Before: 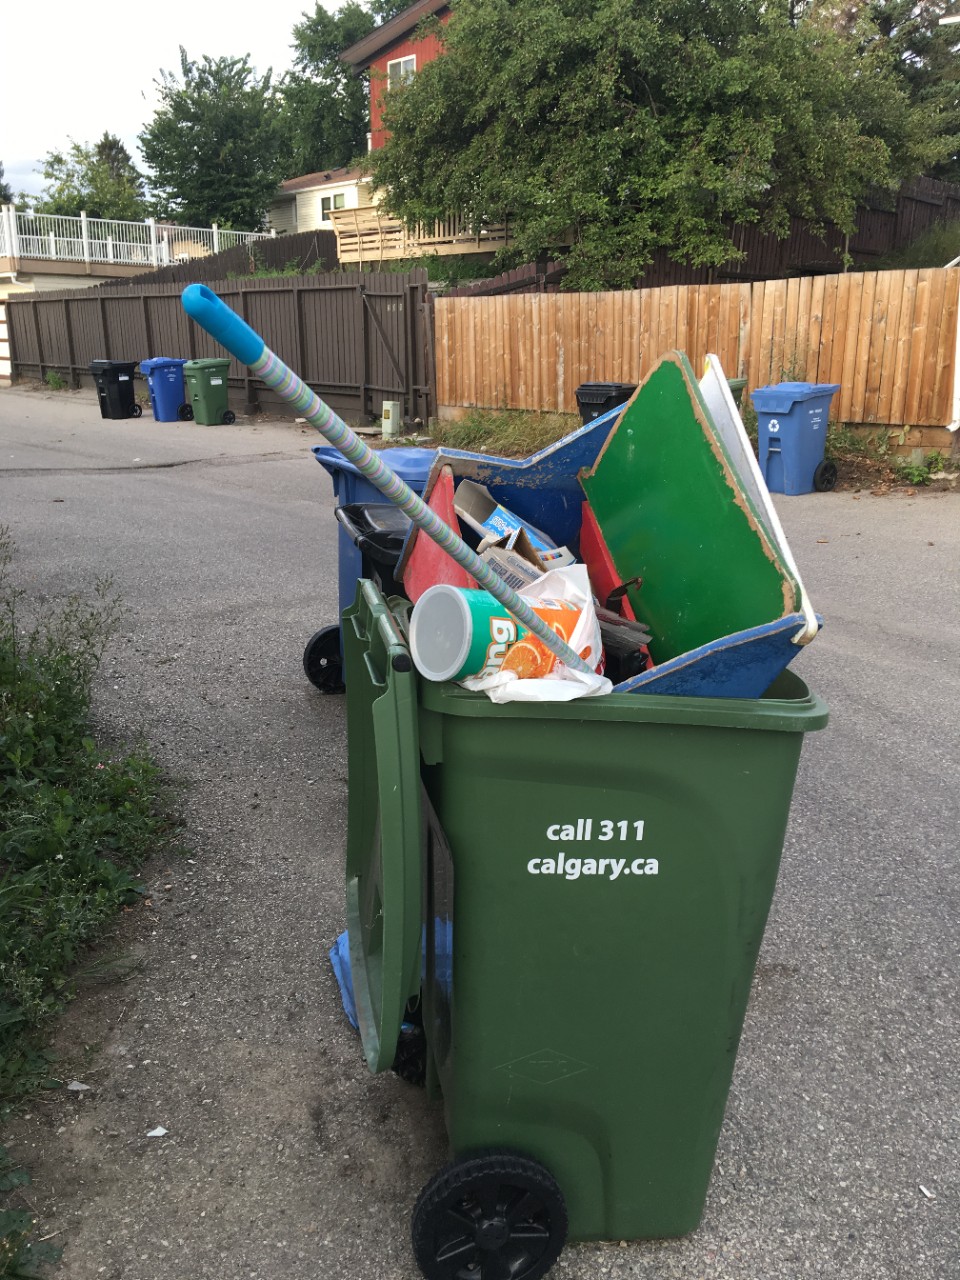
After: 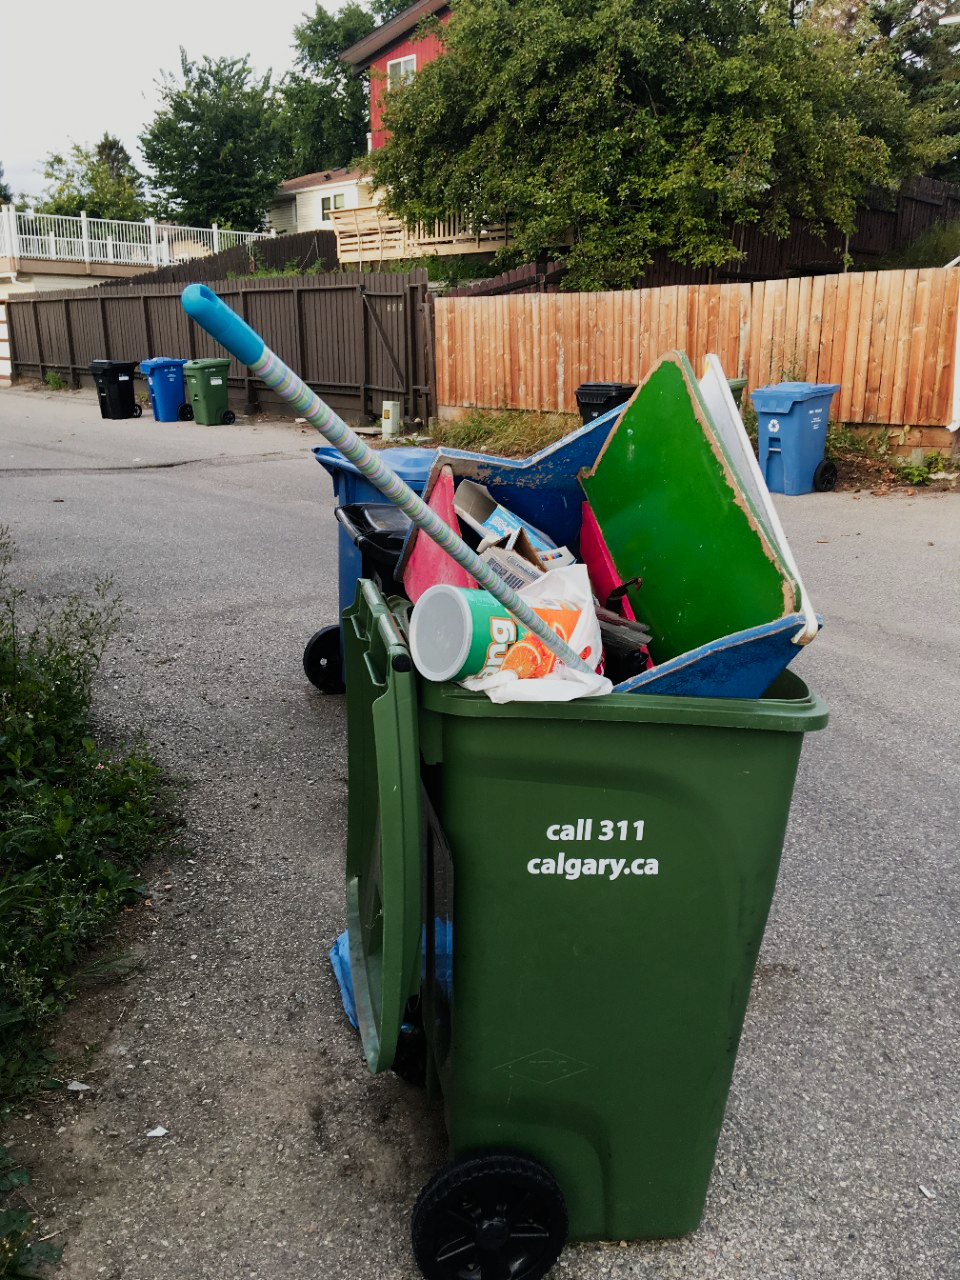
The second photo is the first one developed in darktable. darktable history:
color zones: curves: ch1 [(0.239, 0.552) (0.75, 0.5)]; ch2 [(0.25, 0.462) (0.749, 0.457)], mix 25.94%
sigmoid: contrast 1.6, skew -0.2, preserve hue 0%, red attenuation 0.1, red rotation 0.035, green attenuation 0.1, green rotation -0.017, blue attenuation 0.15, blue rotation -0.052, base primaries Rec2020
